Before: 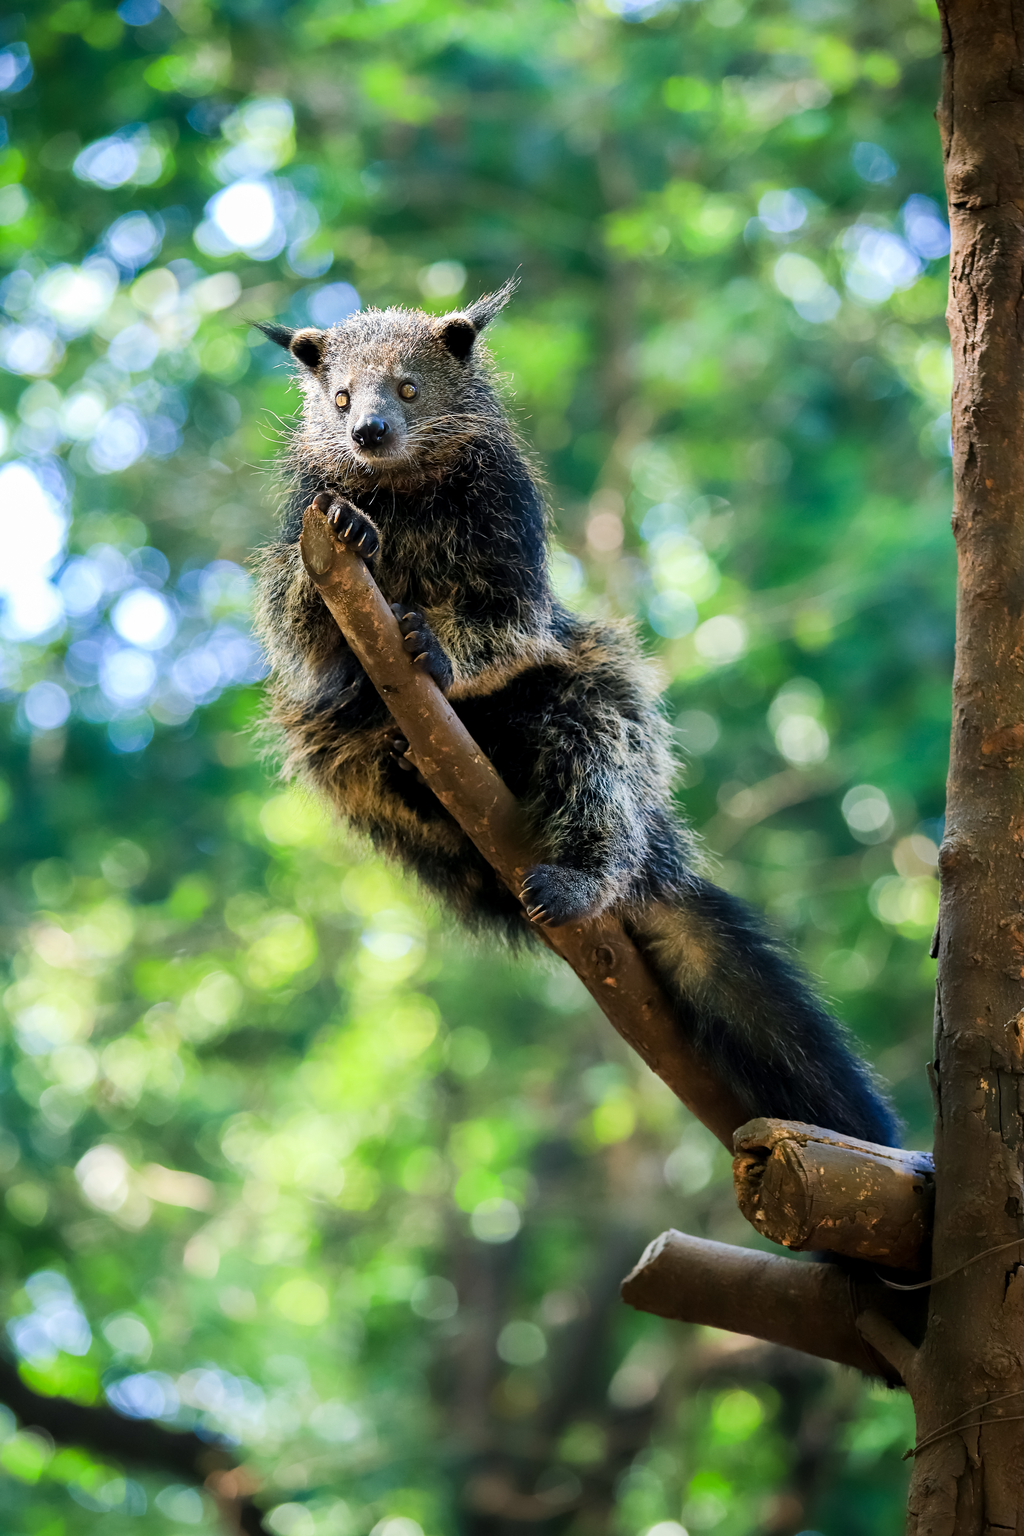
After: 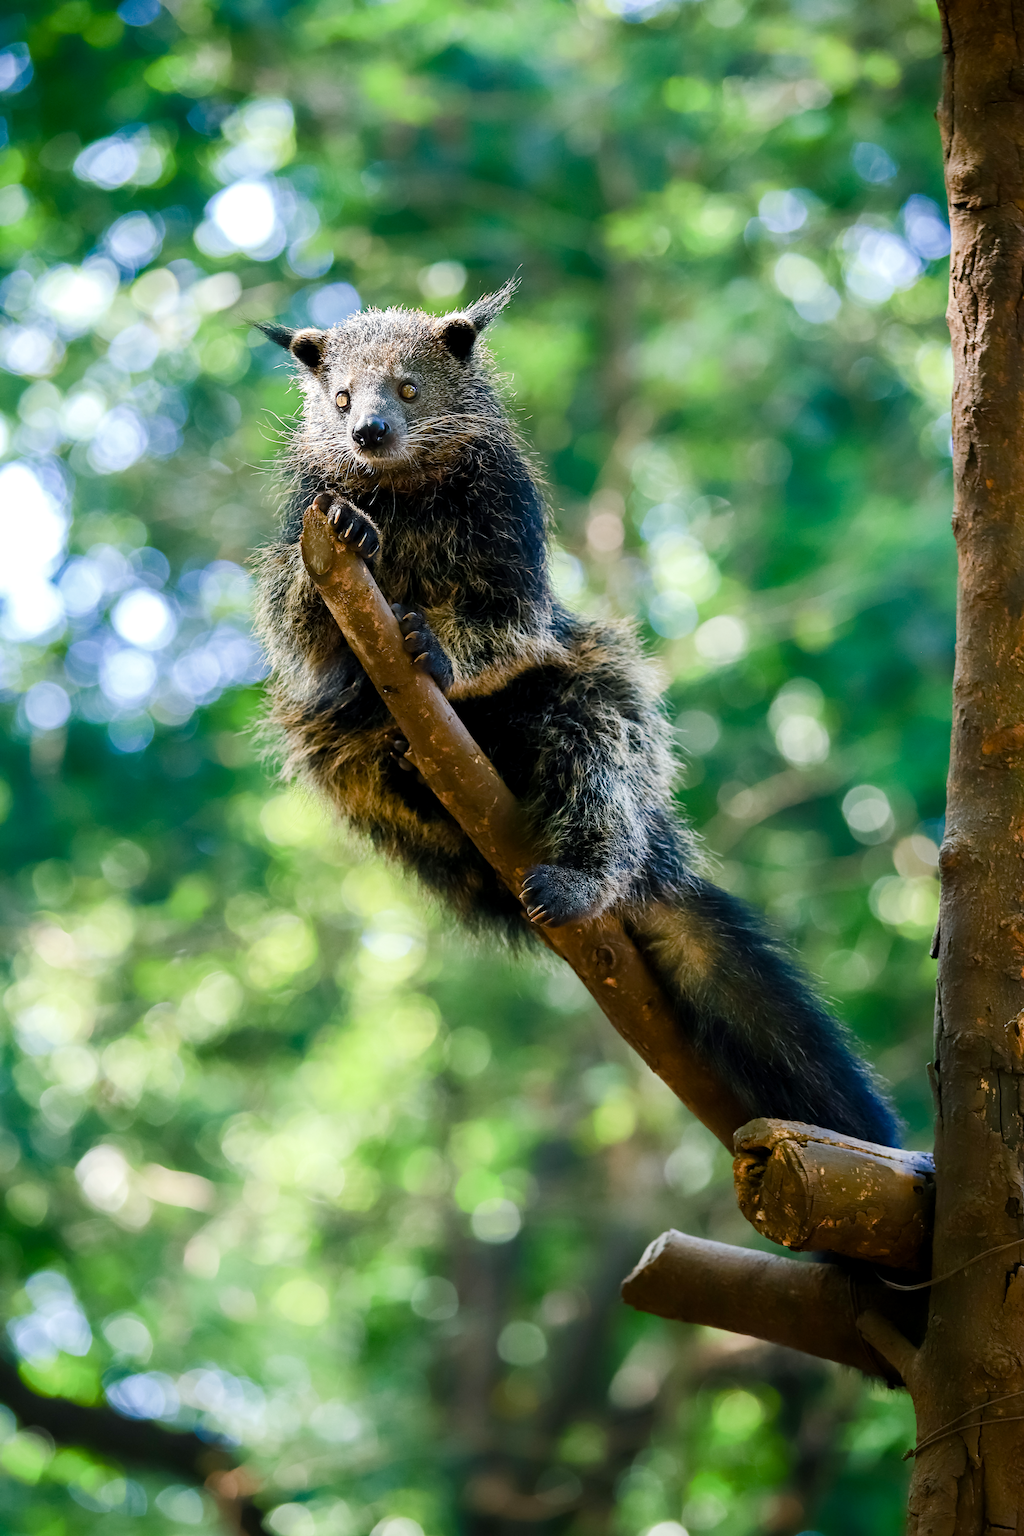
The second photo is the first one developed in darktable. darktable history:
exposure: exposure -0.145 EV, compensate highlight preservation false
color balance rgb: shadows lift › chroma 0.981%, shadows lift › hue 112.78°, highlights gain › luminance 14.66%, linear chroma grading › shadows -2.577%, linear chroma grading › highlights -14.425%, linear chroma grading › global chroma -9.811%, linear chroma grading › mid-tones -10.191%, perceptual saturation grading › global saturation 23.154%, perceptual saturation grading › highlights -24.086%, perceptual saturation grading › mid-tones 24.114%, perceptual saturation grading › shadows 40.118%
